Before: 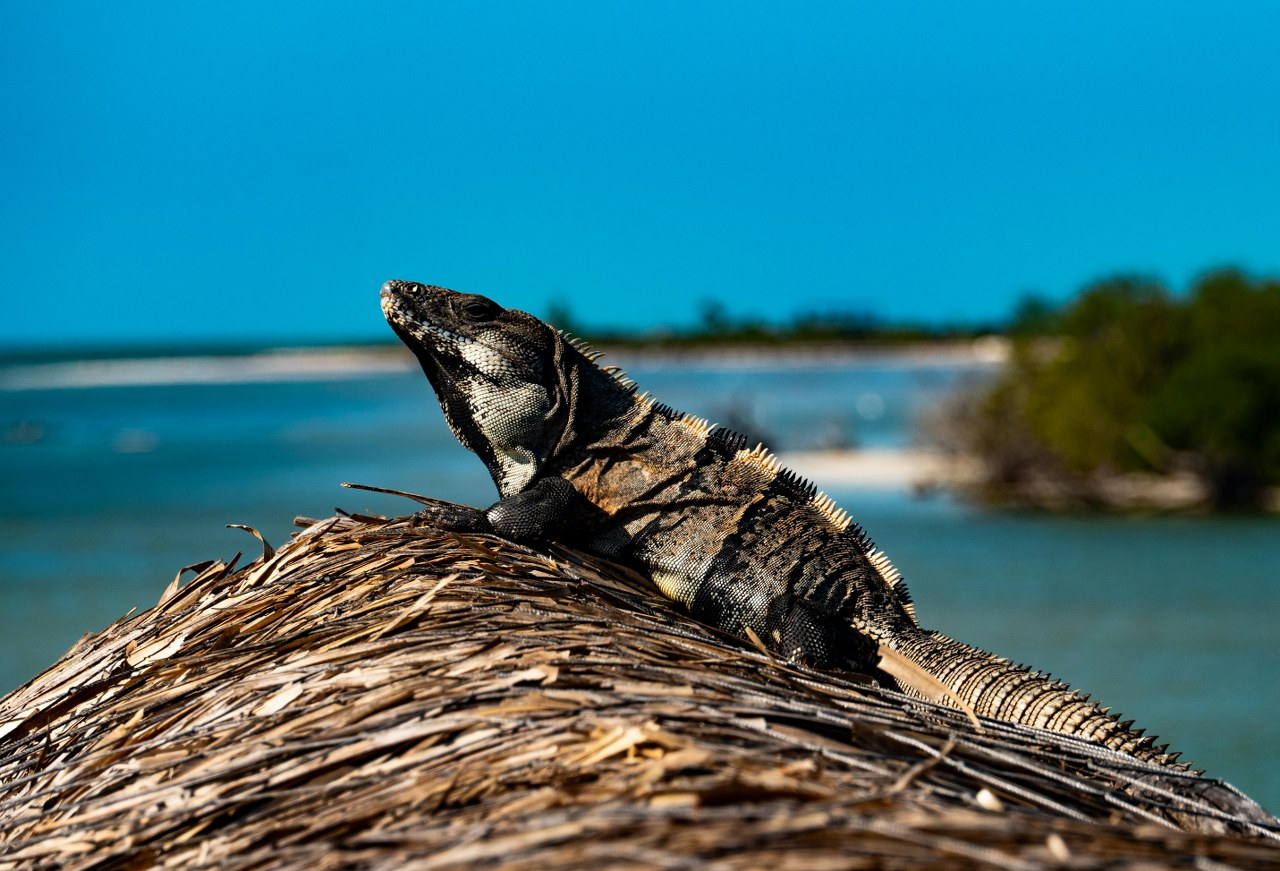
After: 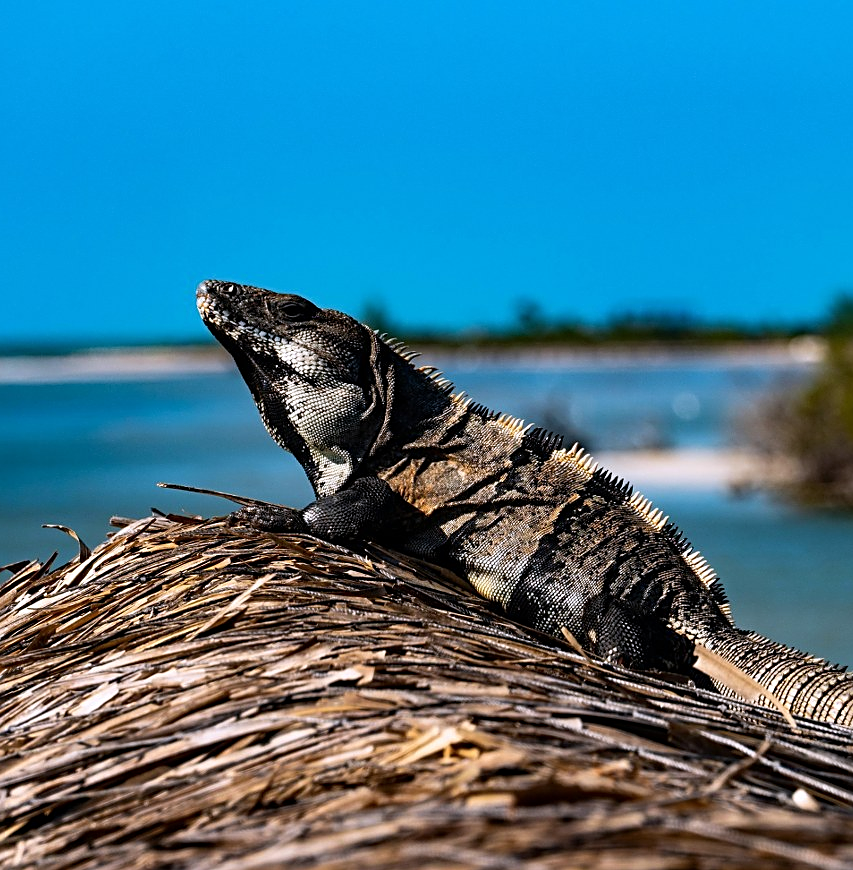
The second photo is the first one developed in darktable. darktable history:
white balance: red 1.004, blue 1.096
sharpen: on, module defaults
crop and rotate: left 14.436%, right 18.898%
